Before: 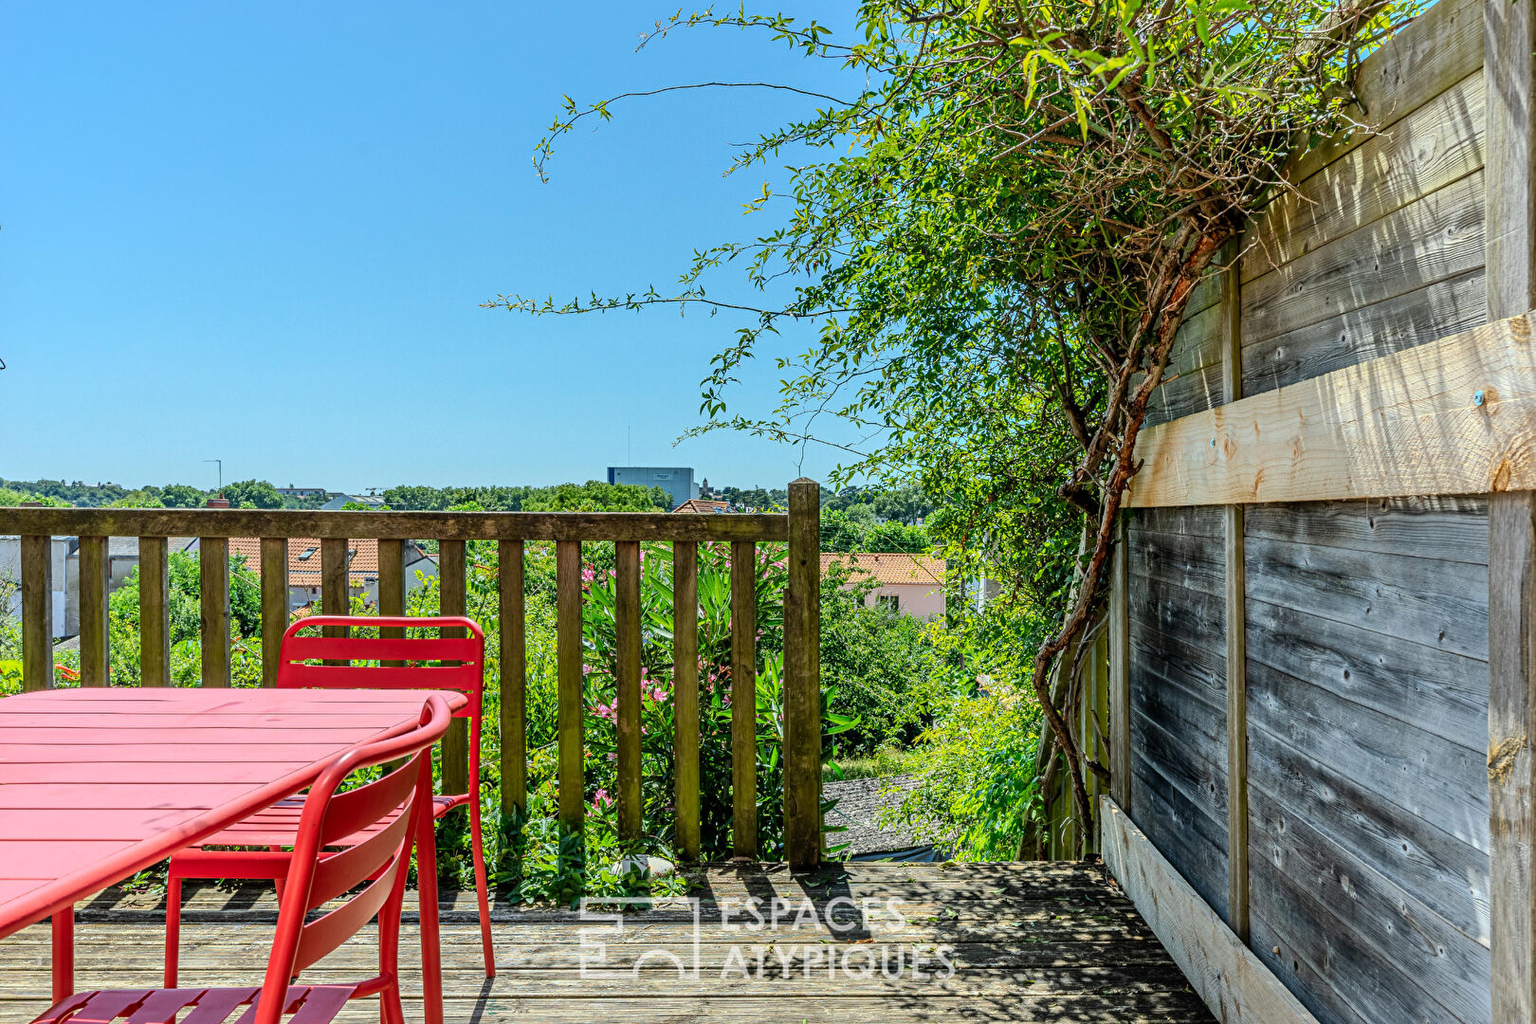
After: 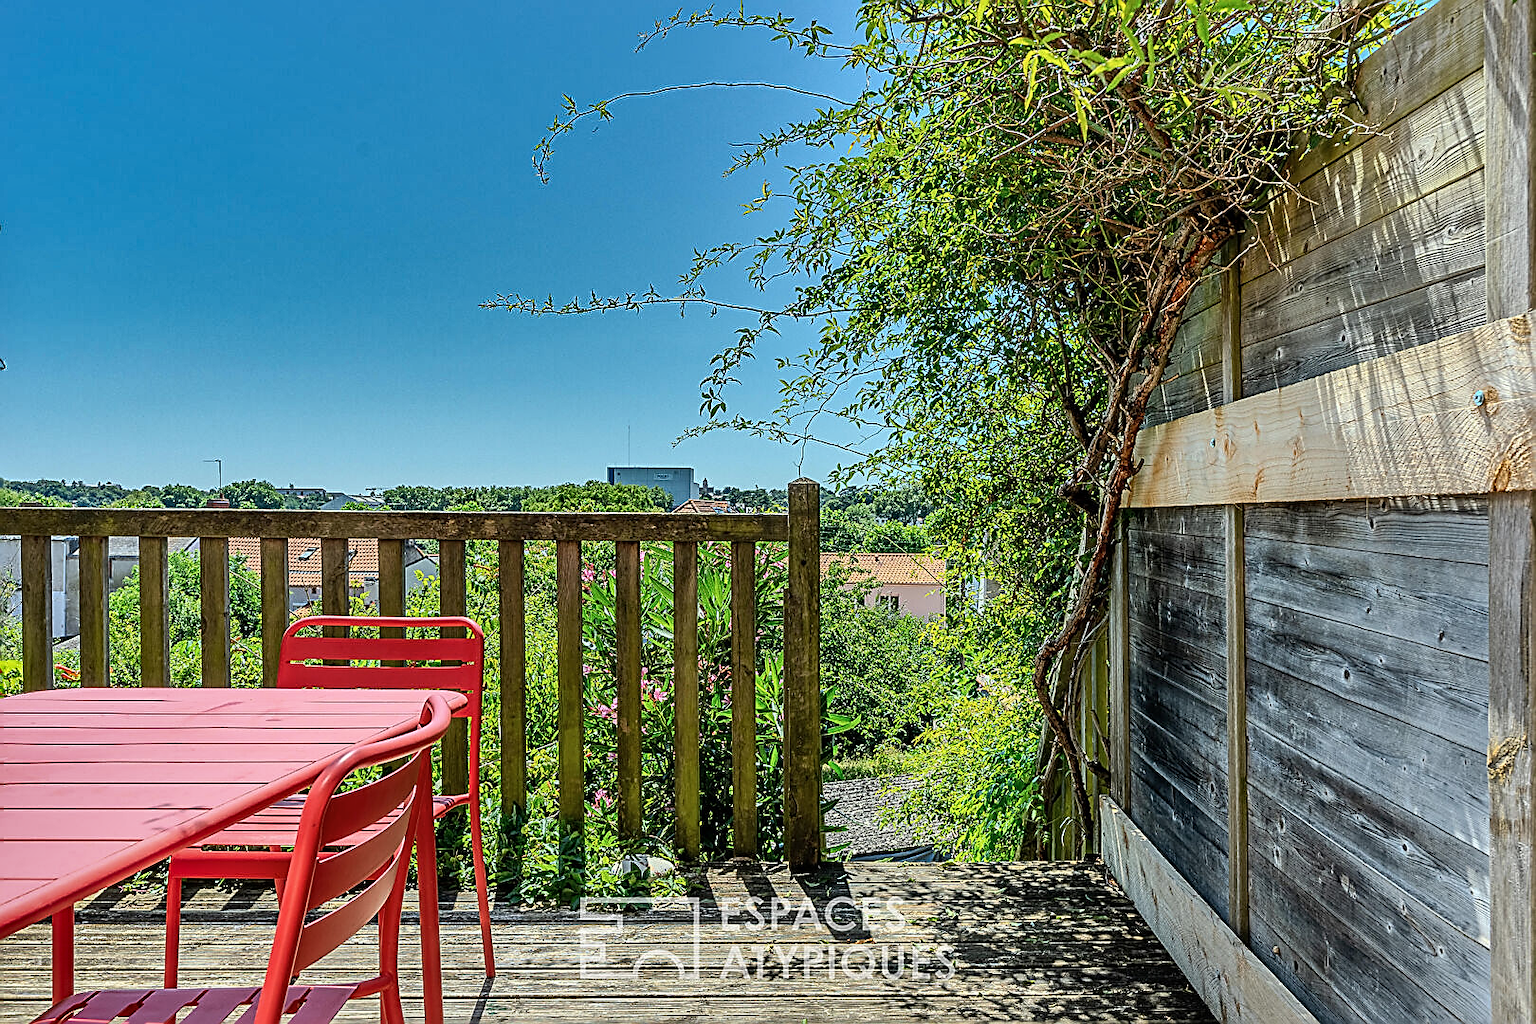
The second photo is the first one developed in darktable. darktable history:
contrast brightness saturation: saturation -0.061
sharpen: radius 1.397, amount 1.259, threshold 0.785
shadows and highlights: shadows 19.57, highlights -84.28, soften with gaussian
